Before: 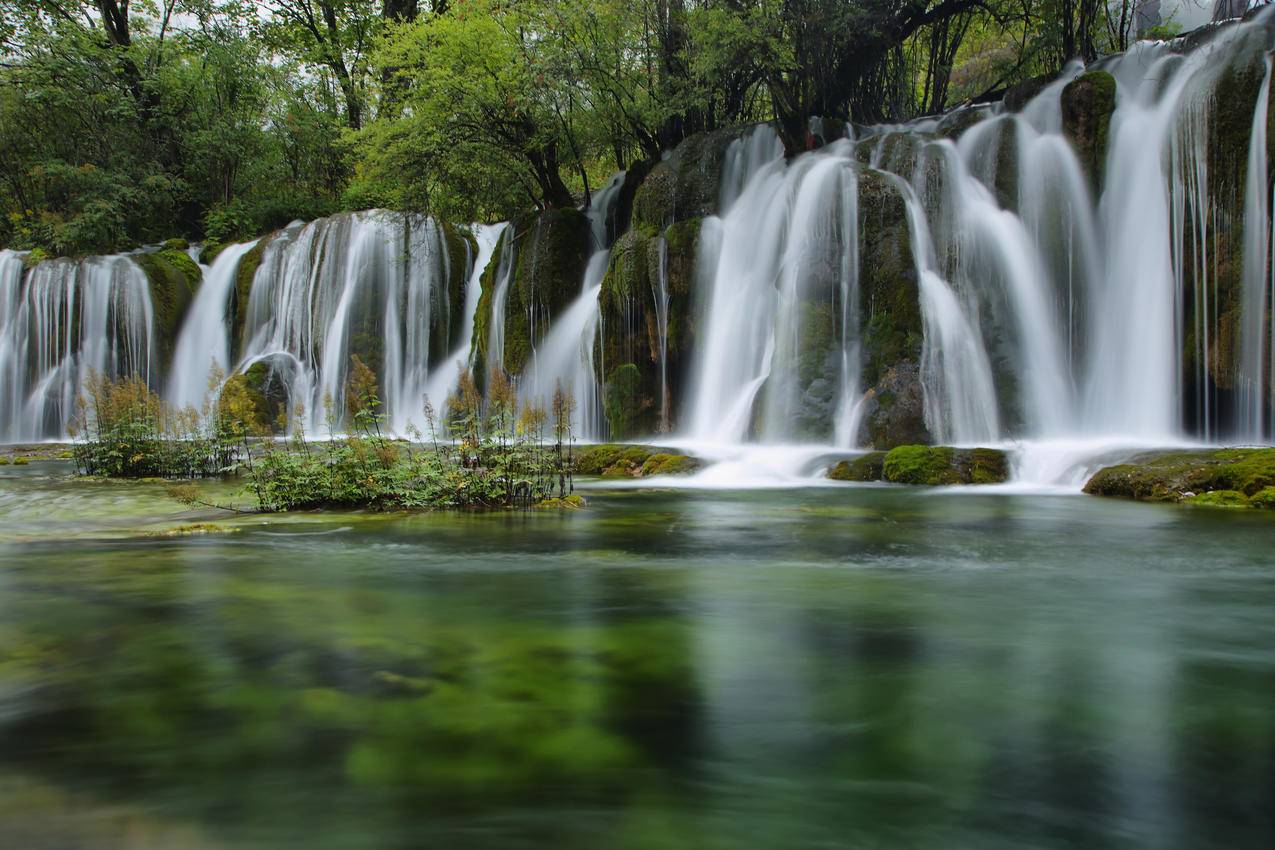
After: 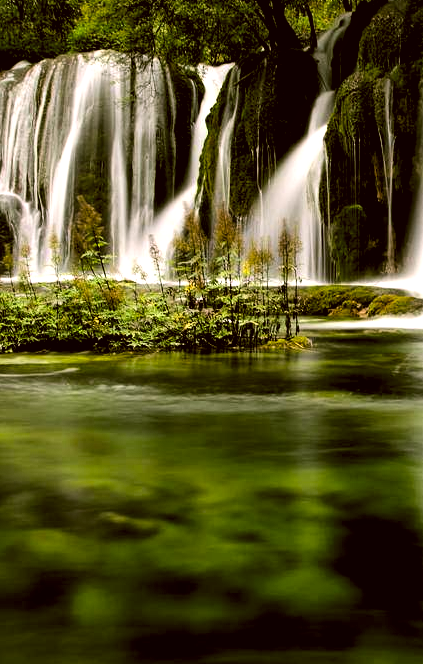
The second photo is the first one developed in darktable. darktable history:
contrast brightness saturation: contrast 0.199, brightness 0.163, saturation 0.223
levels: levels [0.182, 0.542, 0.902]
crop and rotate: left 21.553%, top 18.816%, right 45.207%, bottom 2.983%
local contrast: highlights 107%, shadows 99%, detail 120%, midtone range 0.2
color correction: highlights a* 8.41, highlights b* 15.45, shadows a* -0.386, shadows b* 26.1
